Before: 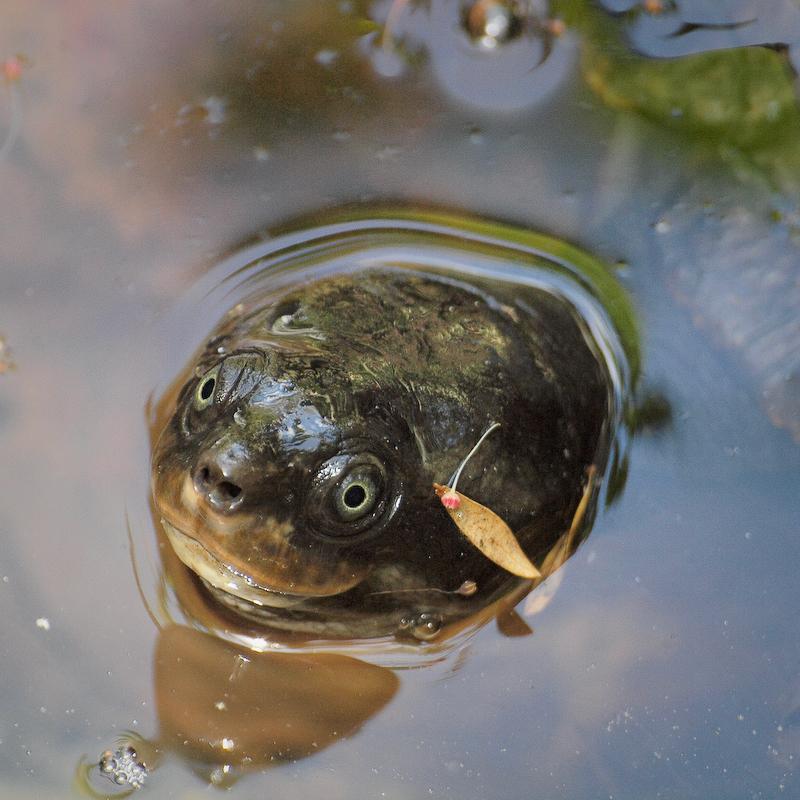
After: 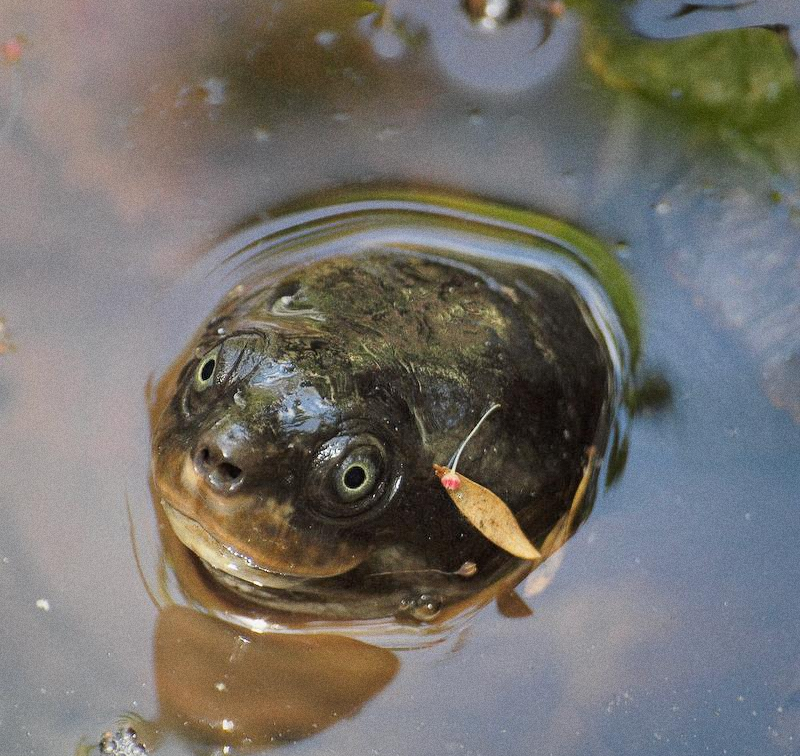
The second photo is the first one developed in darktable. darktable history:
crop and rotate: top 2.479%, bottom 3.018%
grain: on, module defaults
